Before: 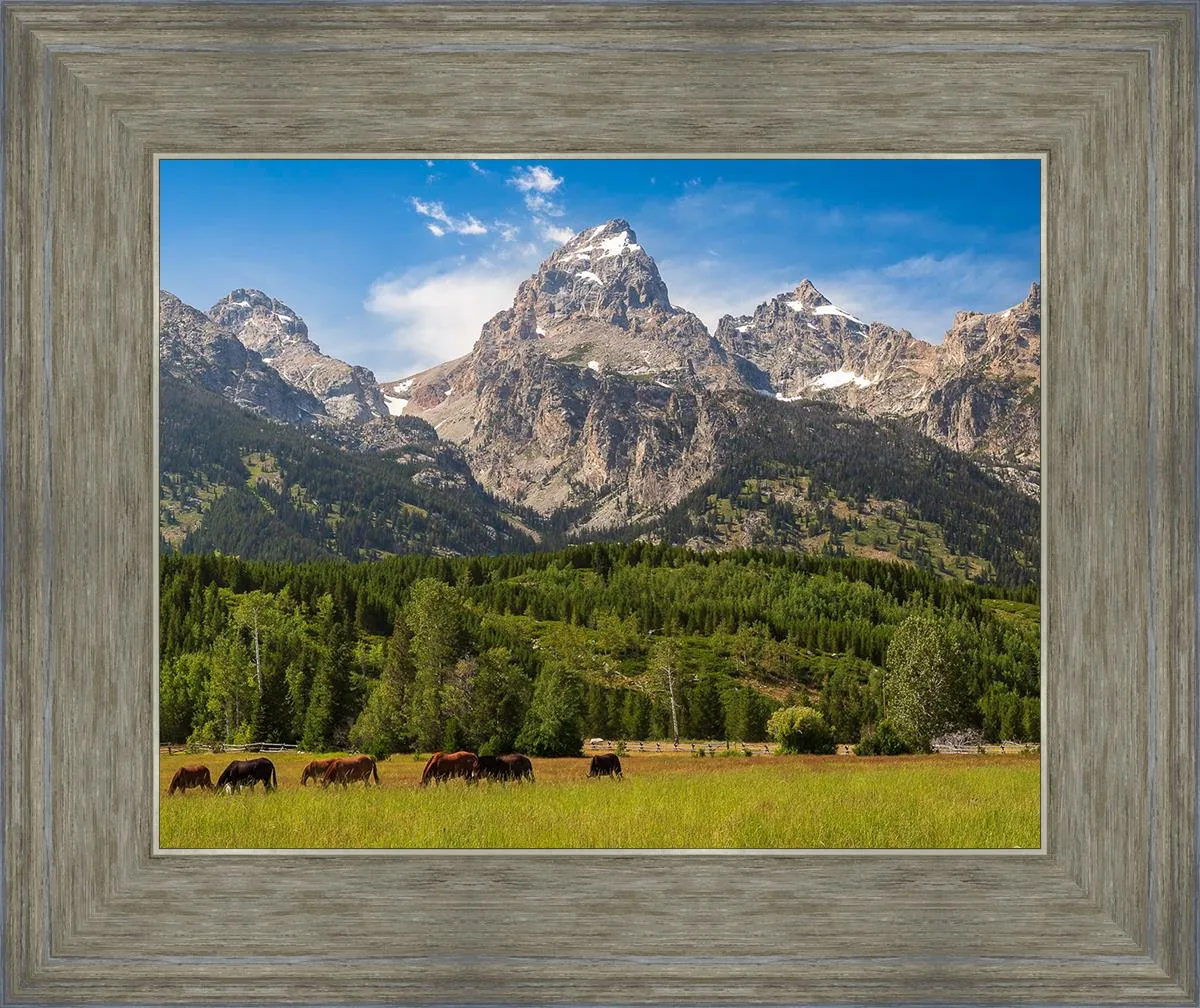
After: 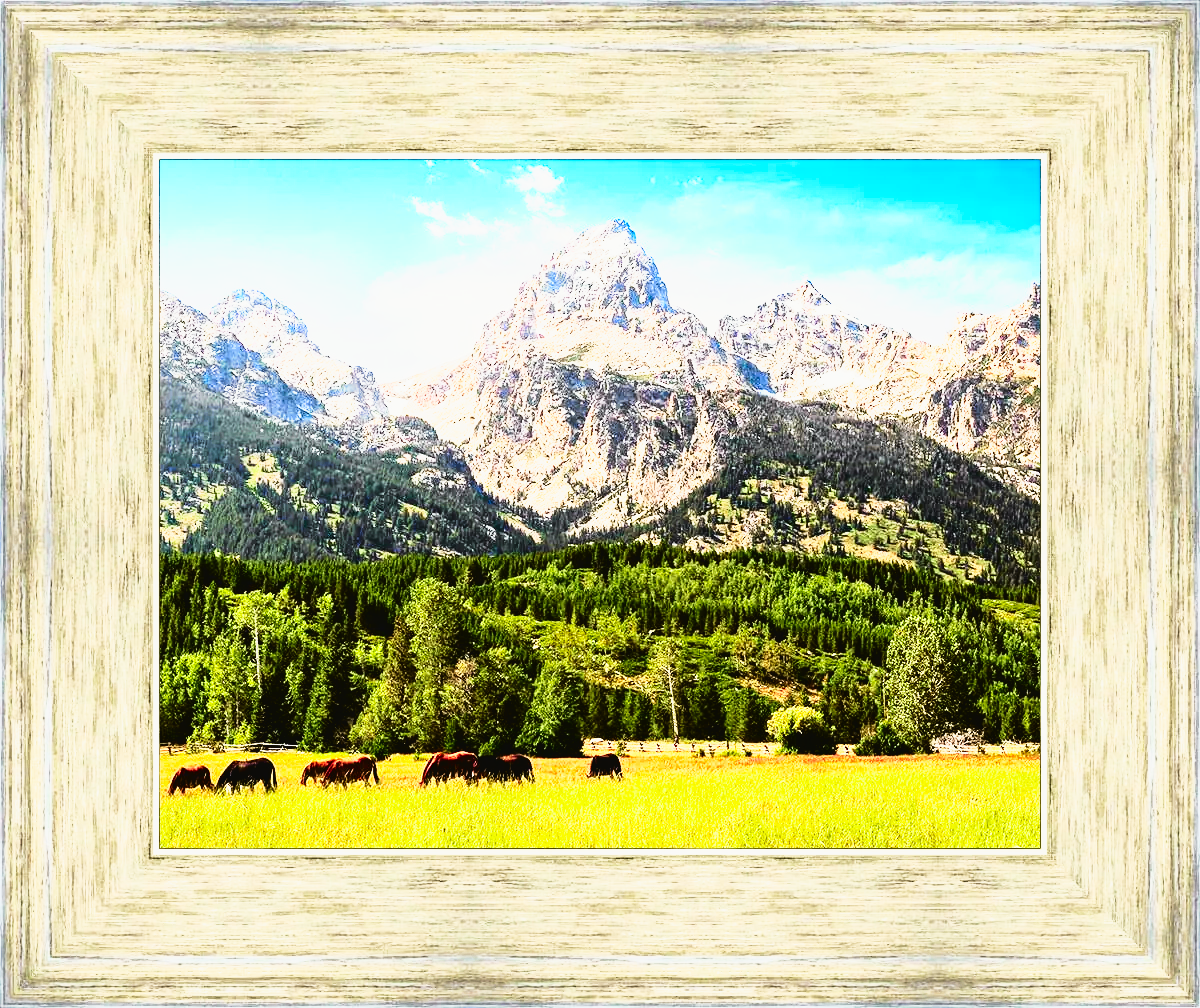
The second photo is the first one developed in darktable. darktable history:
tone equalizer: -8 EV -1.05 EV, -7 EV -1.03 EV, -6 EV -0.847 EV, -5 EV -0.585 EV, -3 EV 0.563 EV, -2 EV 0.878 EV, -1 EV 0.997 EV, +0 EV 1.06 EV, edges refinement/feathering 500, mask exposure compensation -1.57 EV, preserve details no
contrast brightness saturation: contrast 0.073, brightness 0.074, saturation 0.18
base curve: curves: ch0 [(0, 0) (0.007, 0.004) (0.027, 0.03) (0.046, 0.07) (0.207, 0.54) (0.442, 0.872) (0.673, 0.972) (1, 1)], preserve colors none
tone curve: curves: ch0 [(0.003, 0.029) (0.037, 0.036) (0.149, 0.117) (0.297, 0.318) (0.422, 0.474) (0.531, 0.6) (0.743, 0.809) (0.889, 0.941) (1, 0.98)]; ch1 [(0, 0) (0.305, 0.325) (0.453, 0.437) (0.482, 0.479) (0.501, 0.5) (0.506, 0.503) (0.564, 0.578) (0.587, 0.625) (0.666, 0.727) (1, 1)]; ch2 [(0, 0) (0.323, 0.277) (0.408, 0.399) (0.45, 0.48) (0.499, 0.502) (0.512, 0.523) (0.57, 0.595) (0.653, 0.671) (0.768, 0.744) (1, 1)], color space Lab, independent channels, preserve colors none
